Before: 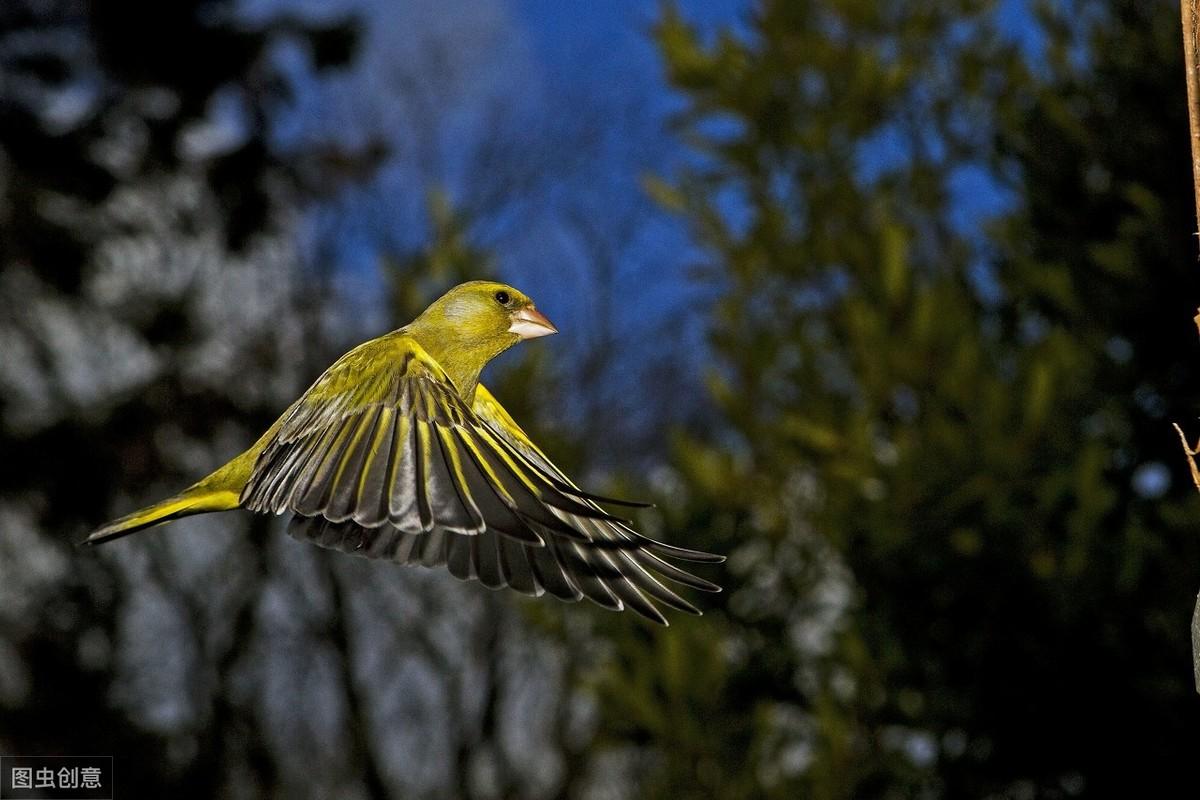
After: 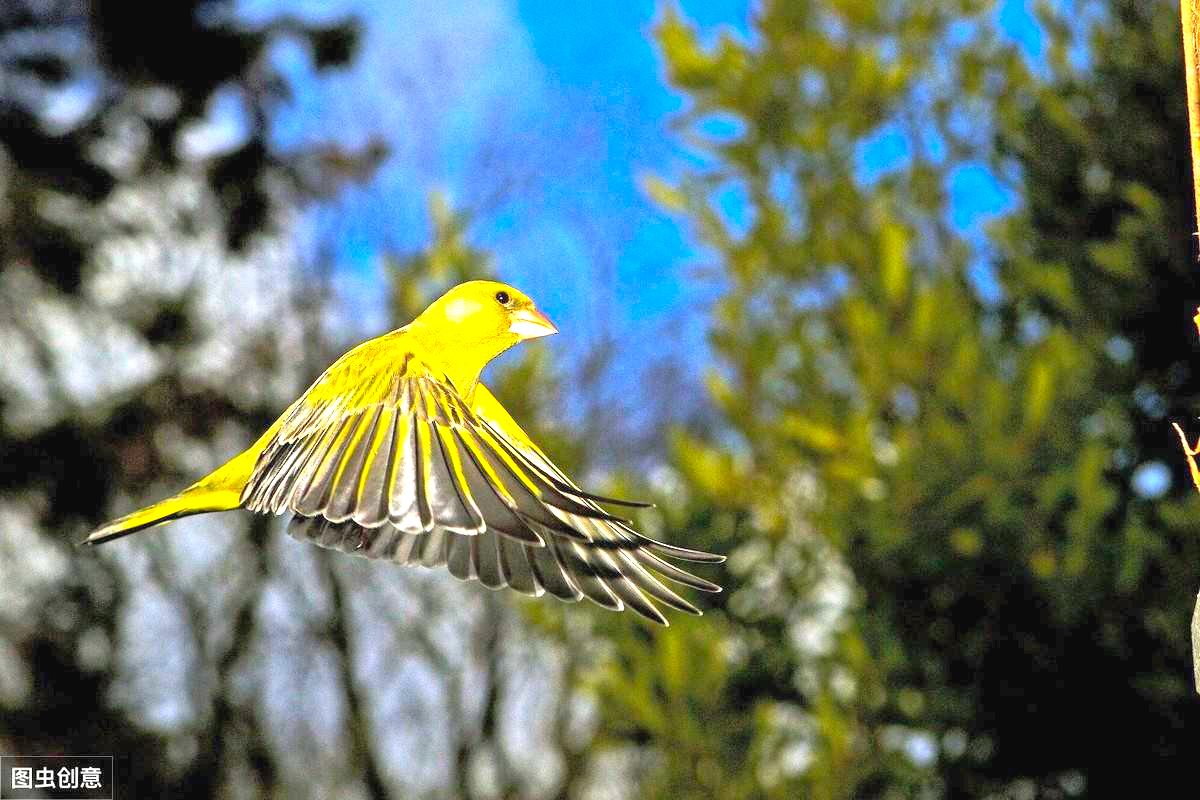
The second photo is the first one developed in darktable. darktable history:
exposure: black level correction 0, exposure 2.133 EV, compensate exposure bias true, compensate highlight preservation false
contrast brightness saturation: contrast 0.065, brightness 0.179, saturation 0.406
